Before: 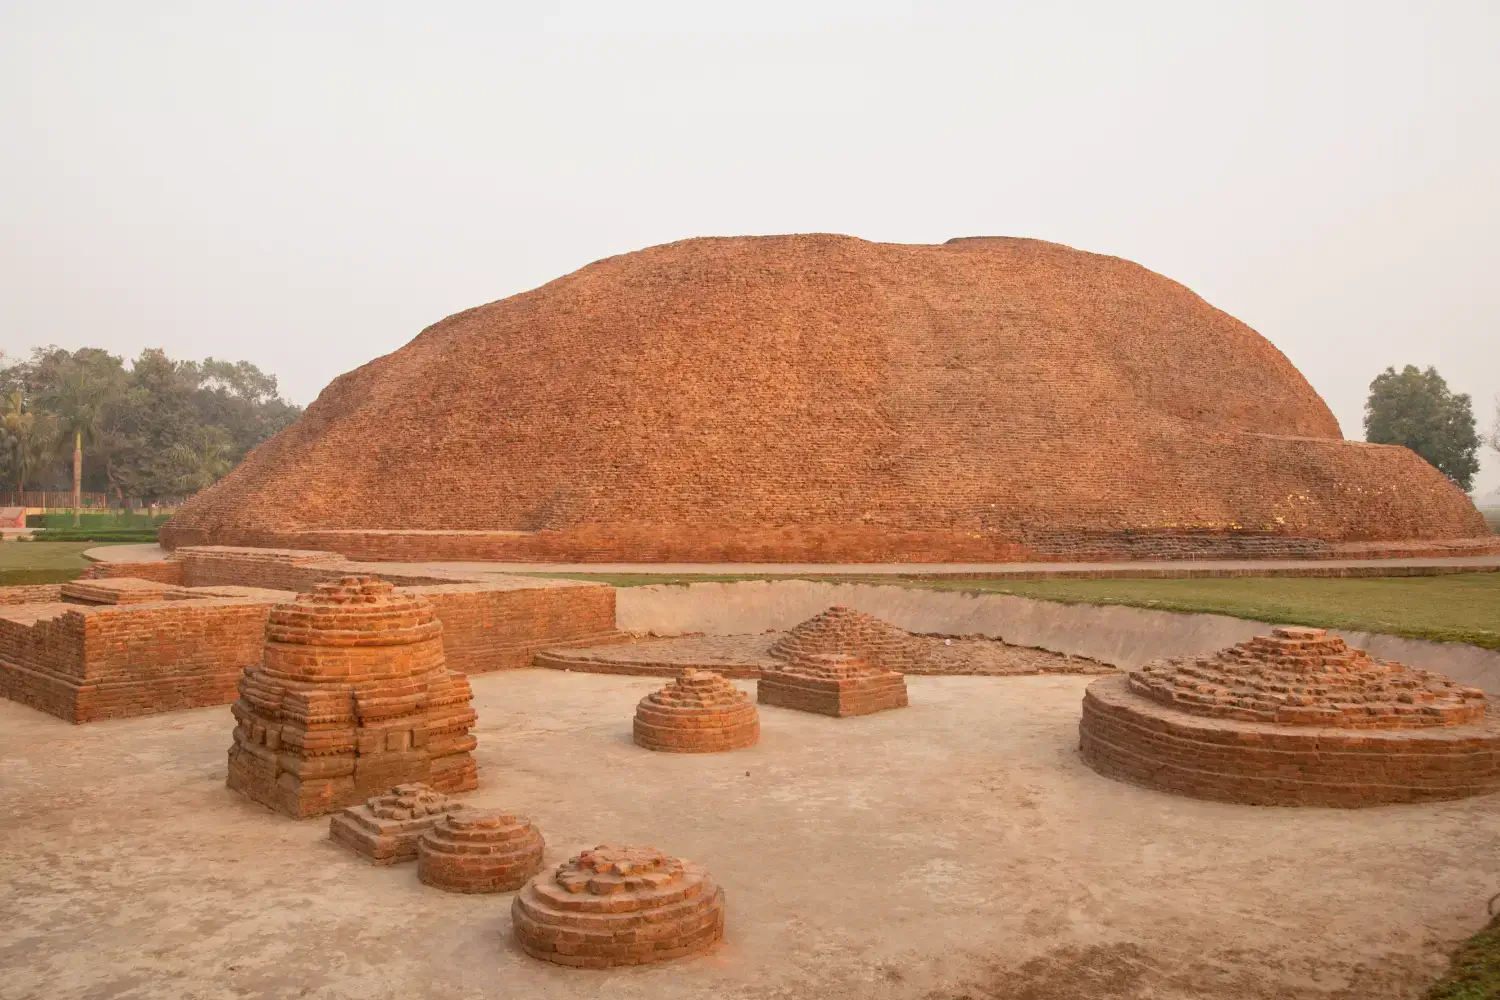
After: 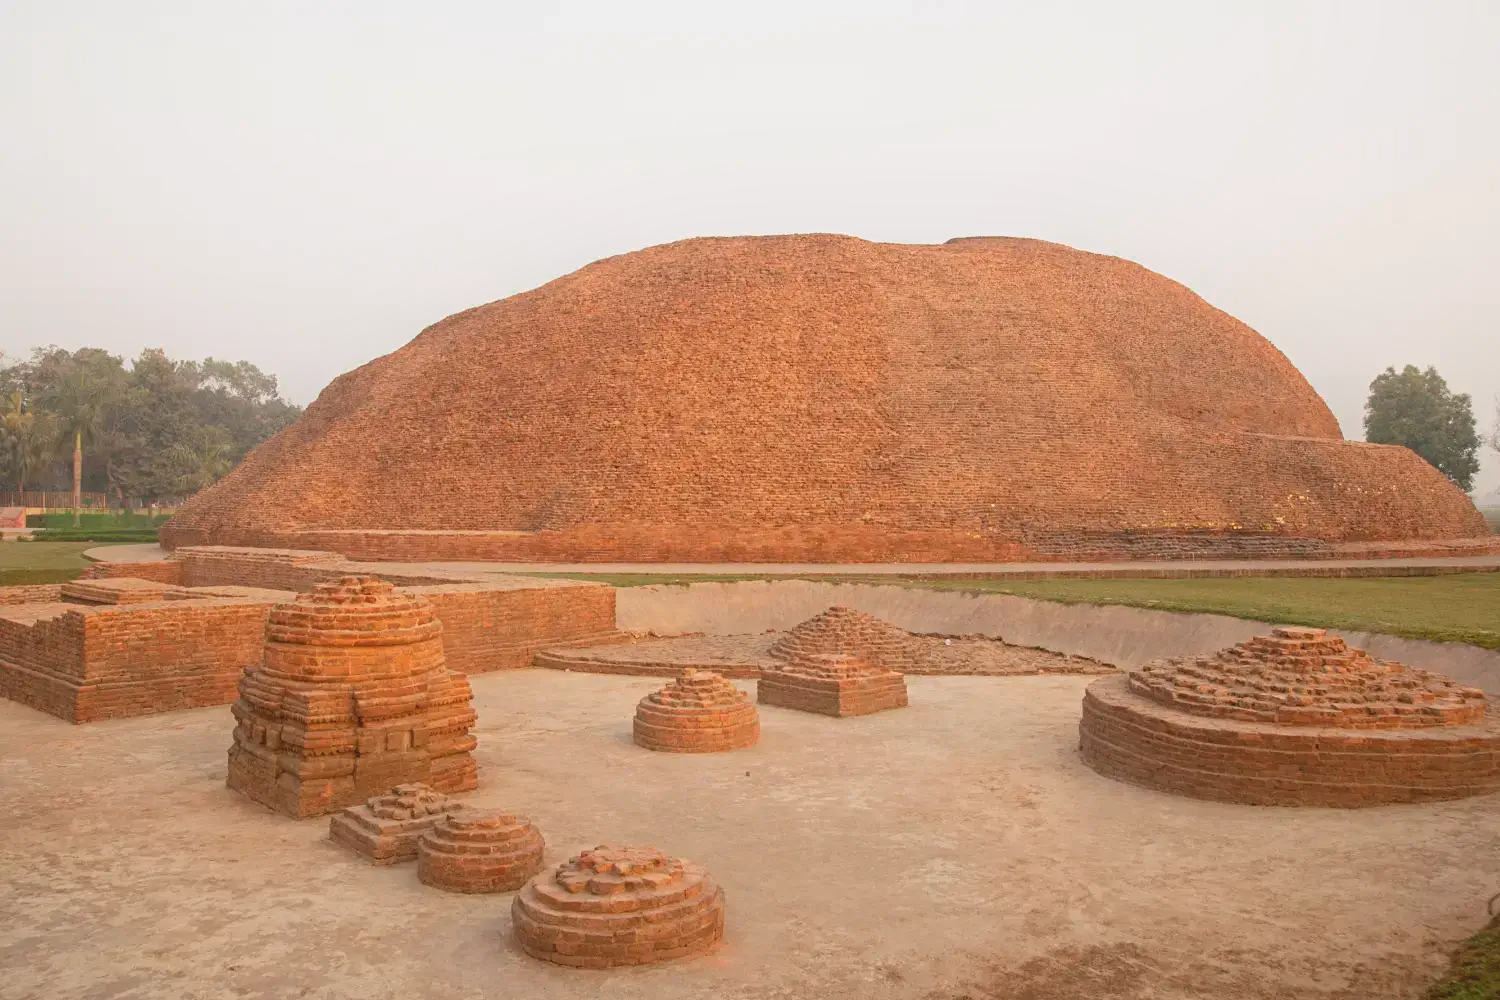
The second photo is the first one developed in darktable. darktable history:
contrast equalizer: y [[0.439, 0.44, 0.442, 0.457, 0.493, 0.498], [0.5 ×6], [0.5 ×6], [0 ×6], [0 ×6]]
color zones: curves: ch0 [(0.25, 0.5) (0.636, 0.25) (0.75, 0.5)]
